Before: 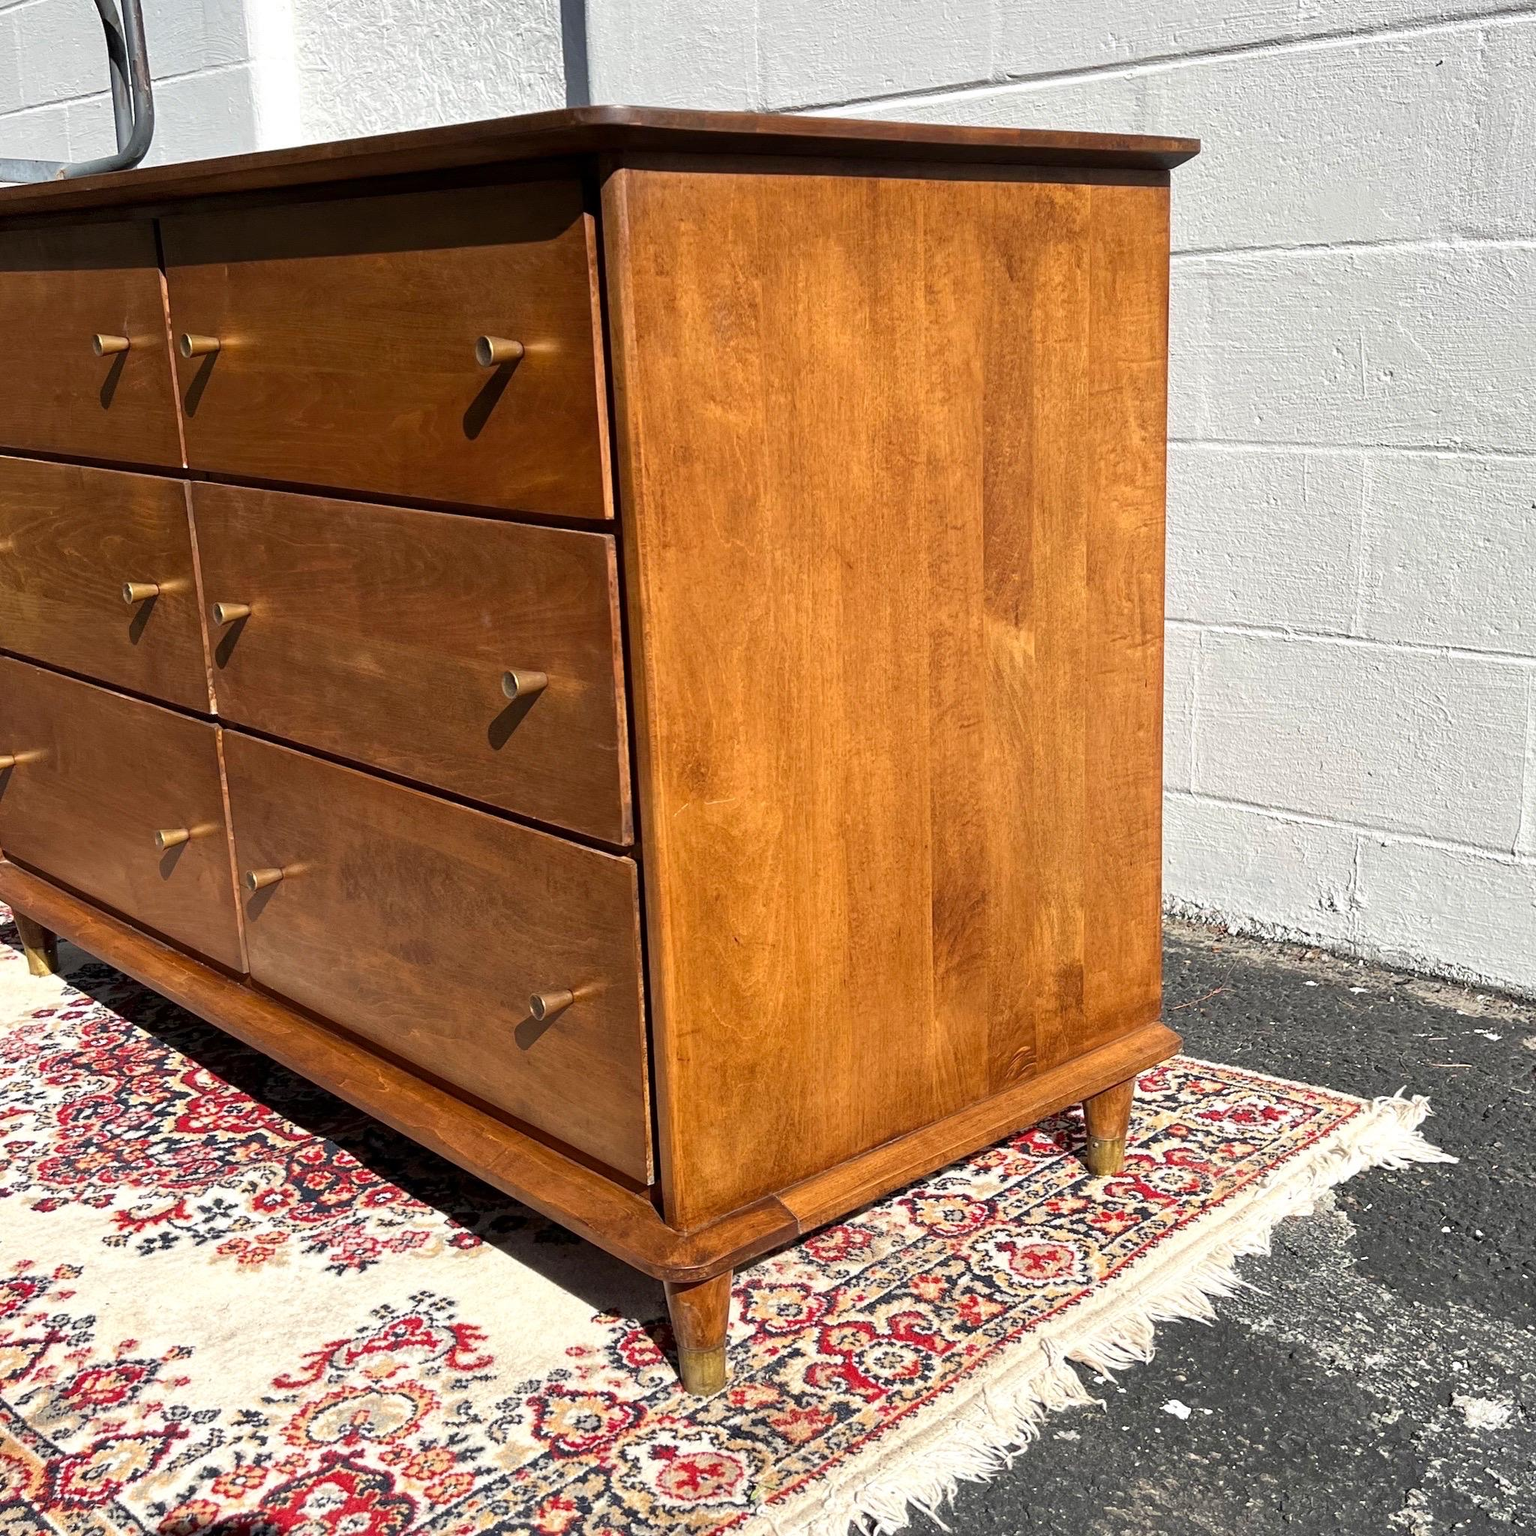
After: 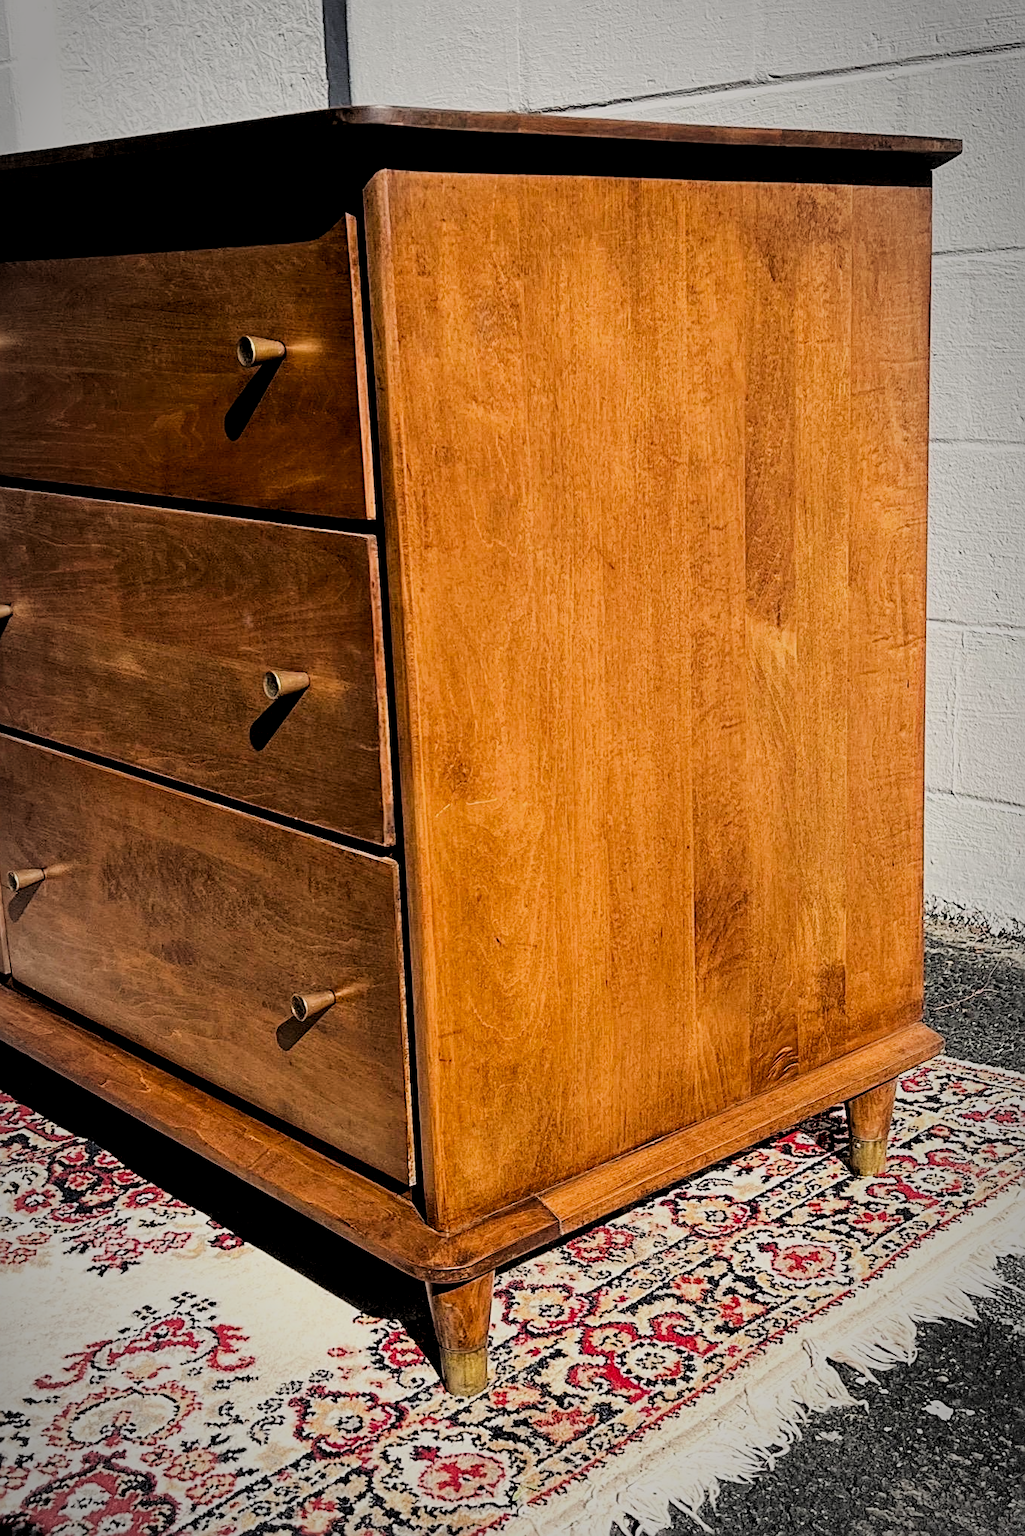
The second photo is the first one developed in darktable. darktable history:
crop and rotate: left 15.542%, right 17.726%
vignetting: automatic ratio true
color correction: highlights a* 0.76, highlights b* 2.89, saturation 1.1
filmic rgb: black relative exposure -3.14 EV, white relative exposure 7.04 EV, hardness 1.47, contrast 1.351
local contrast: highlights 103%, shadows 102%, detail 119%, midtone range 0.2
sharpen: radius 2.537, amount 0.625
